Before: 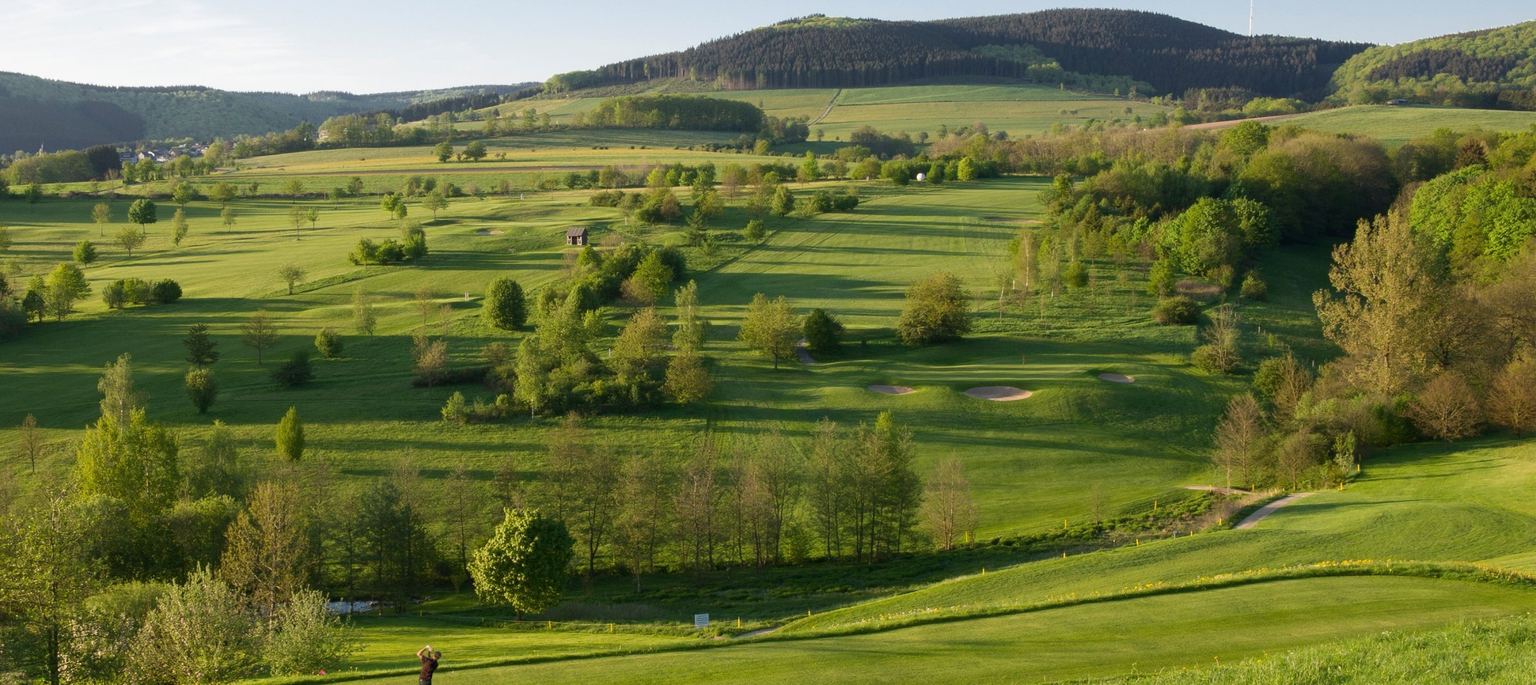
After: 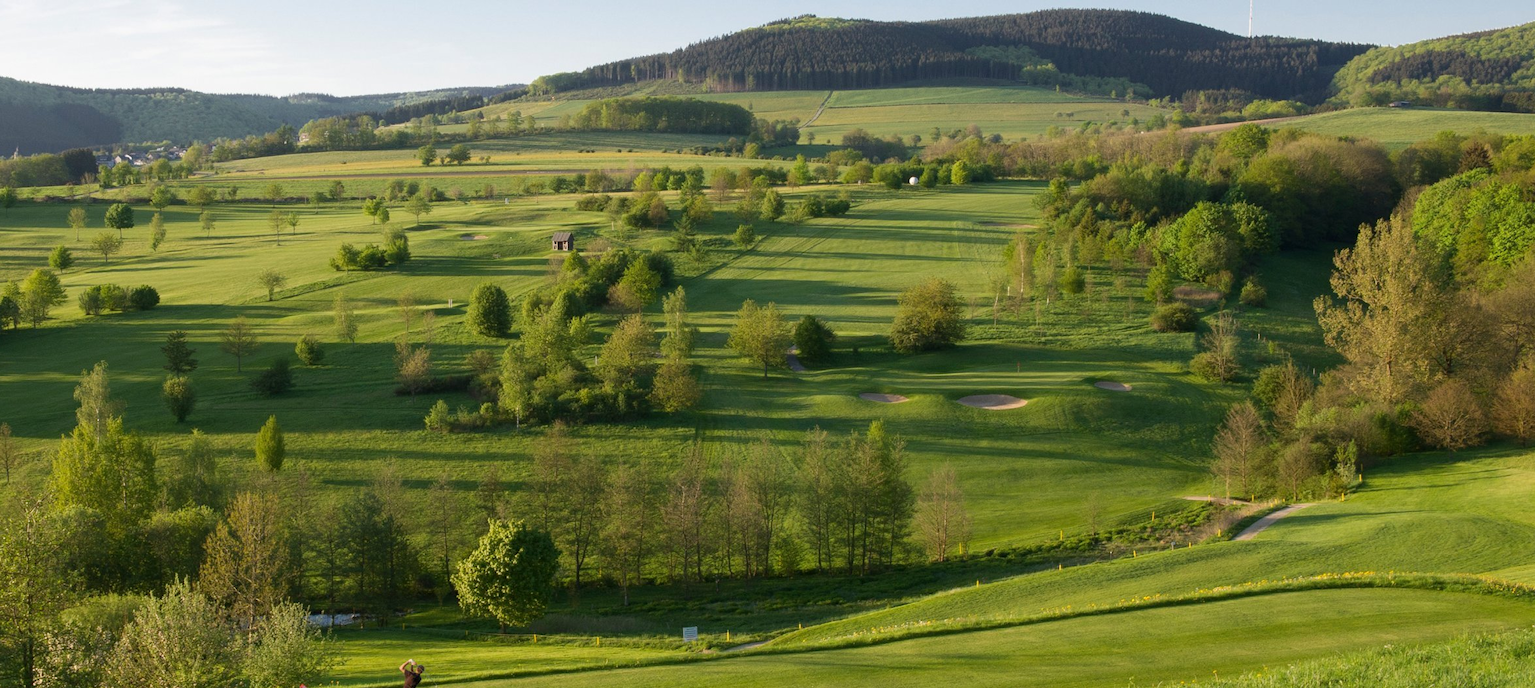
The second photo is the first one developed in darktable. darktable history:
crop: left 1.7%, right 0.286%, bottom 1.543%
